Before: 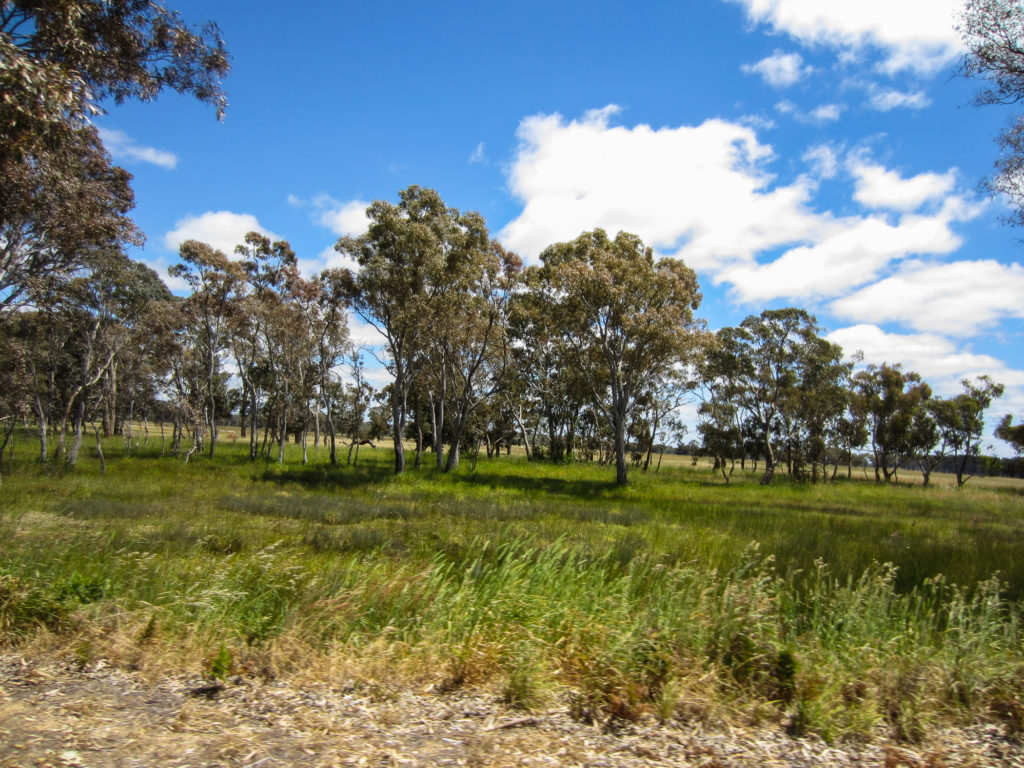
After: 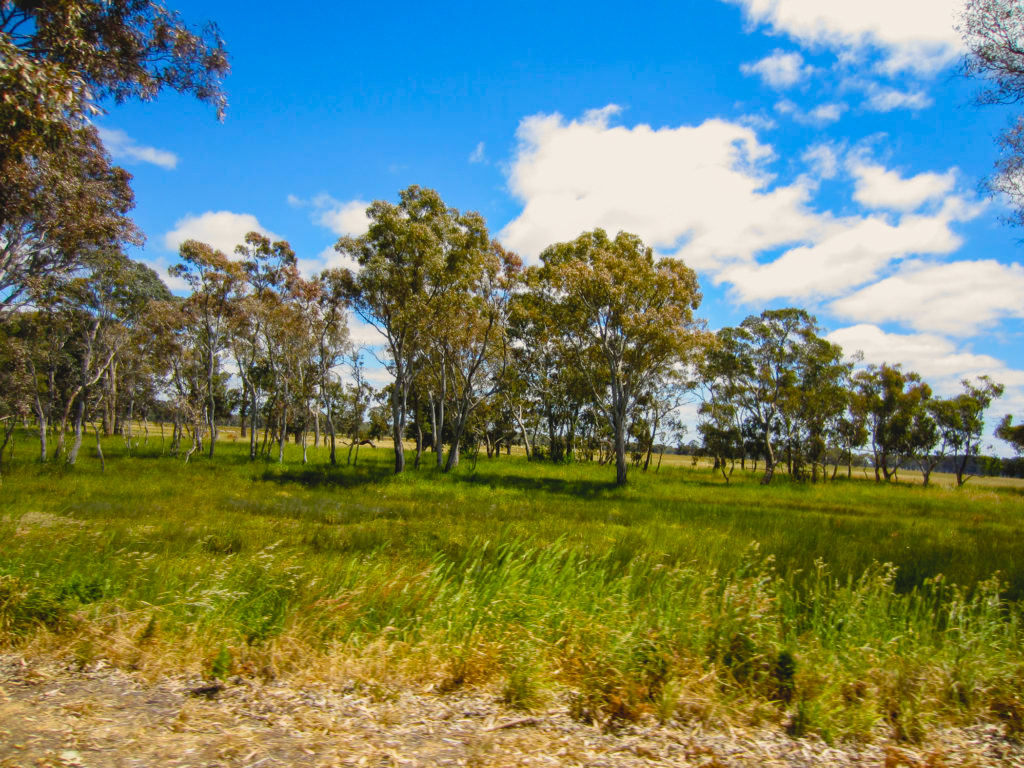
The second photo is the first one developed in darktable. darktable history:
color balance rgb: shadows lift › chroma 1%, shadows lift › hue 240.84°, highlights gain › chroma 2%, highlights gain › hue 73.2°, global offset › luminance -0.5%, perceptual saturation grading › global saturation 20%, perceptual saturation grading › highlights -25%, perceptual saturation grading › shadows 50%, global vibrance 15%
contrast brightness saturation: contrast -0.1, brightness 0.05, saturation 0.08
